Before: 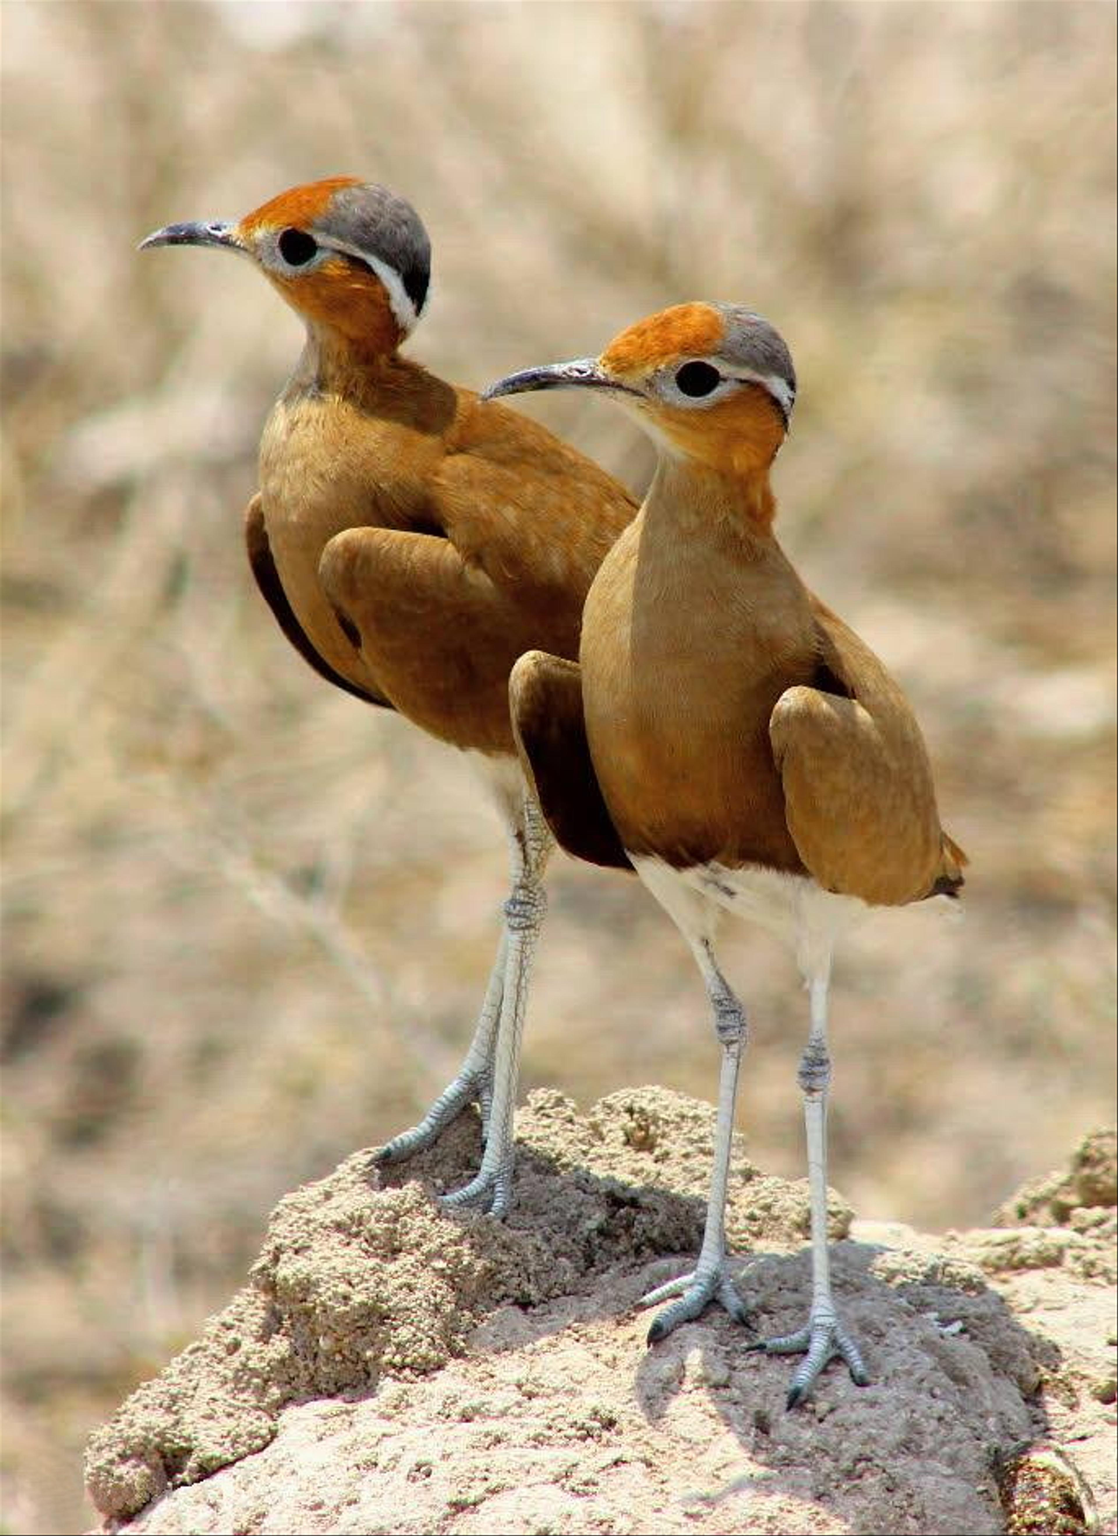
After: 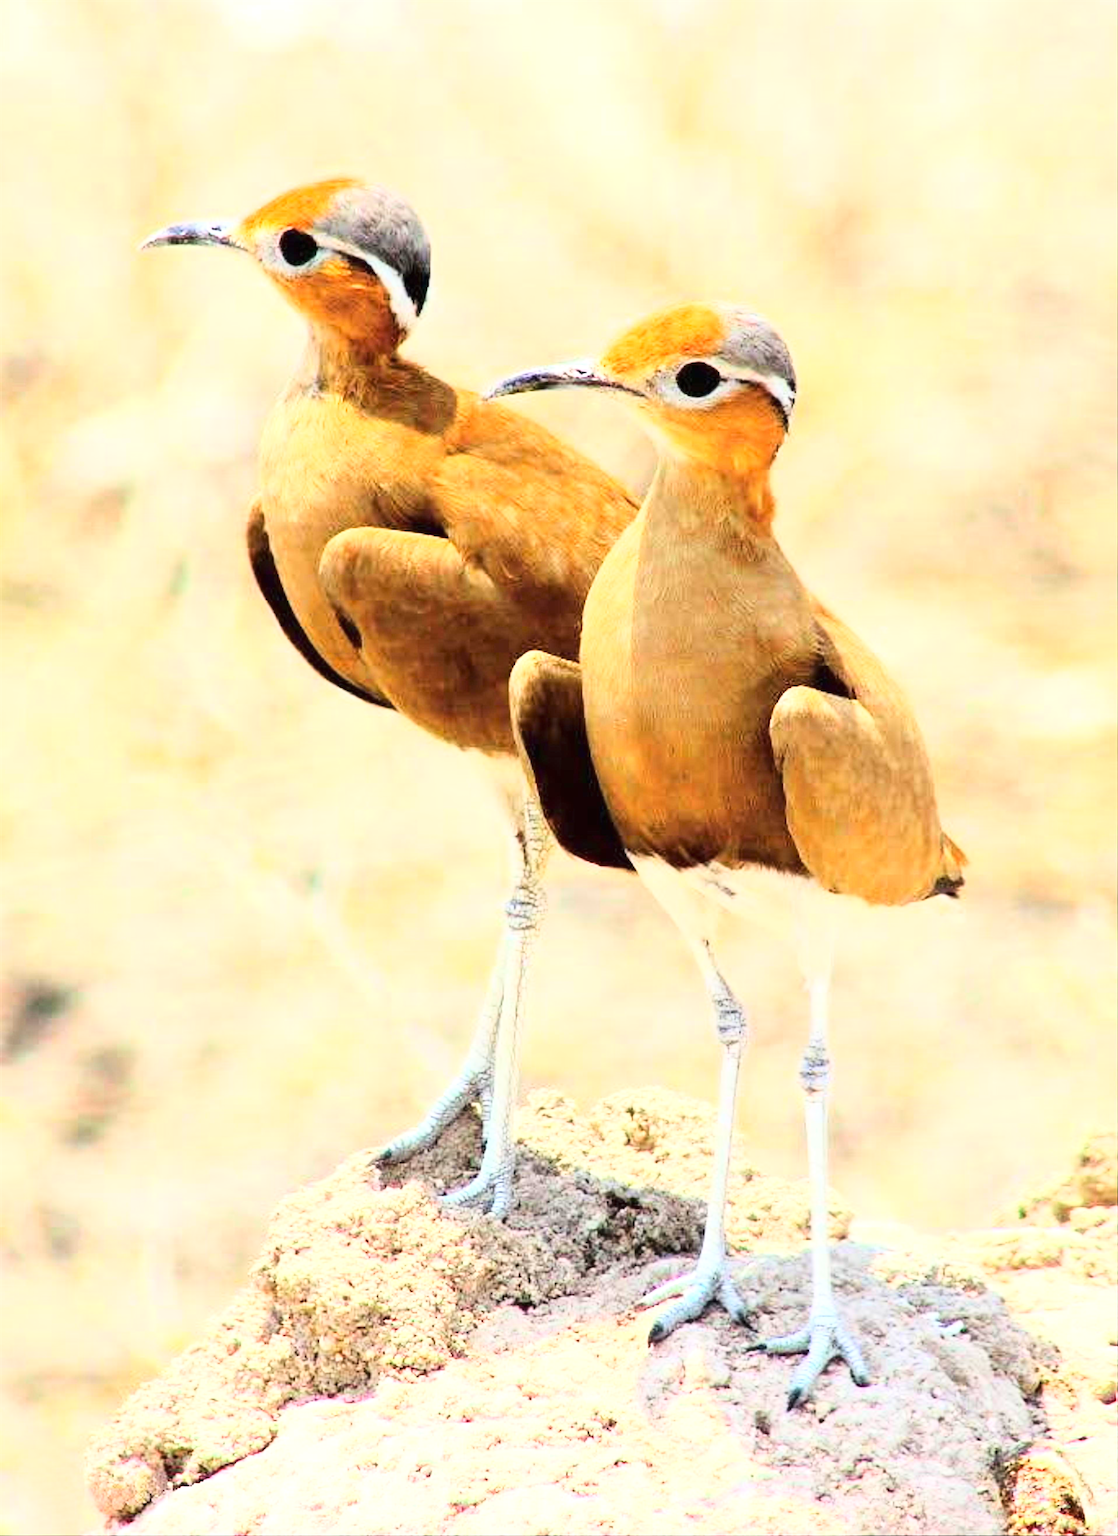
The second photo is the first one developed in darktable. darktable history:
exposure: black level correction 0, exposure 0.702 EV, compensate exposure bias true, compensate highlight preservation false
base curve: curves: ch0 [(0, 0) (0.018, 0.026) (0.143, 0.37) (0.33, 0.731) (0.458, 0.853) (0.735, 0.965) (0.905, 0.986) (1, 1)]
